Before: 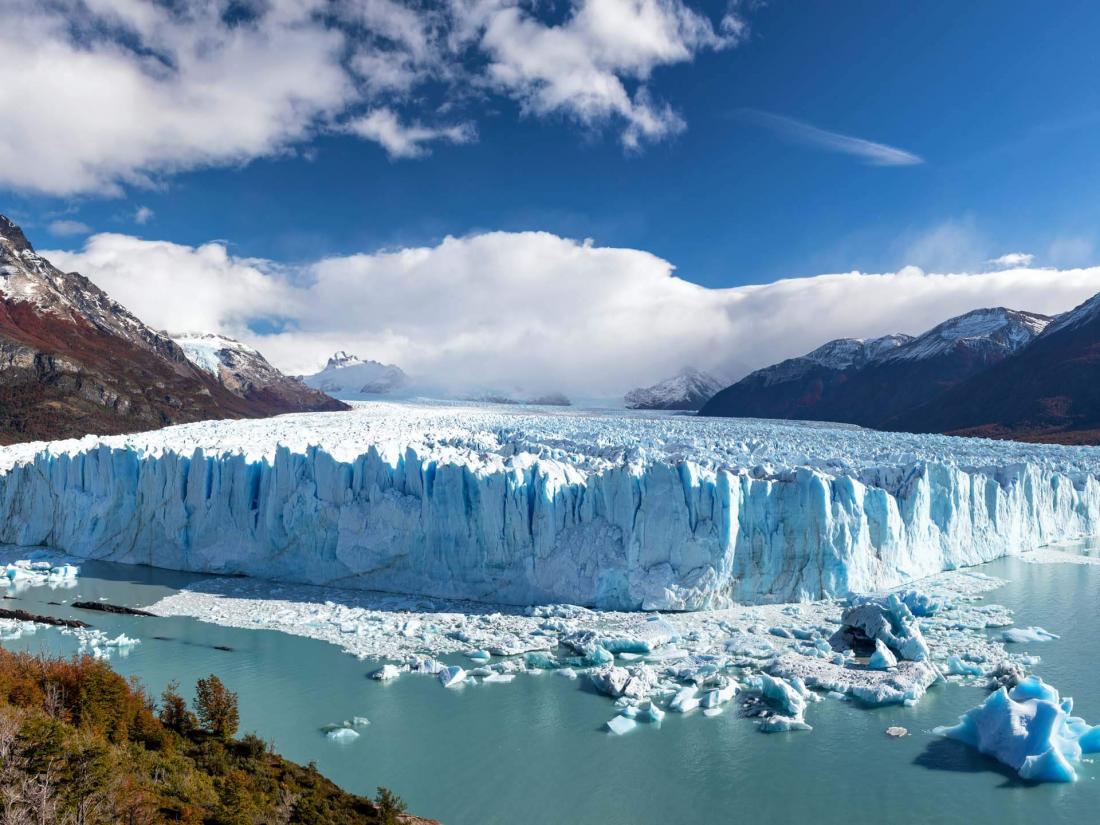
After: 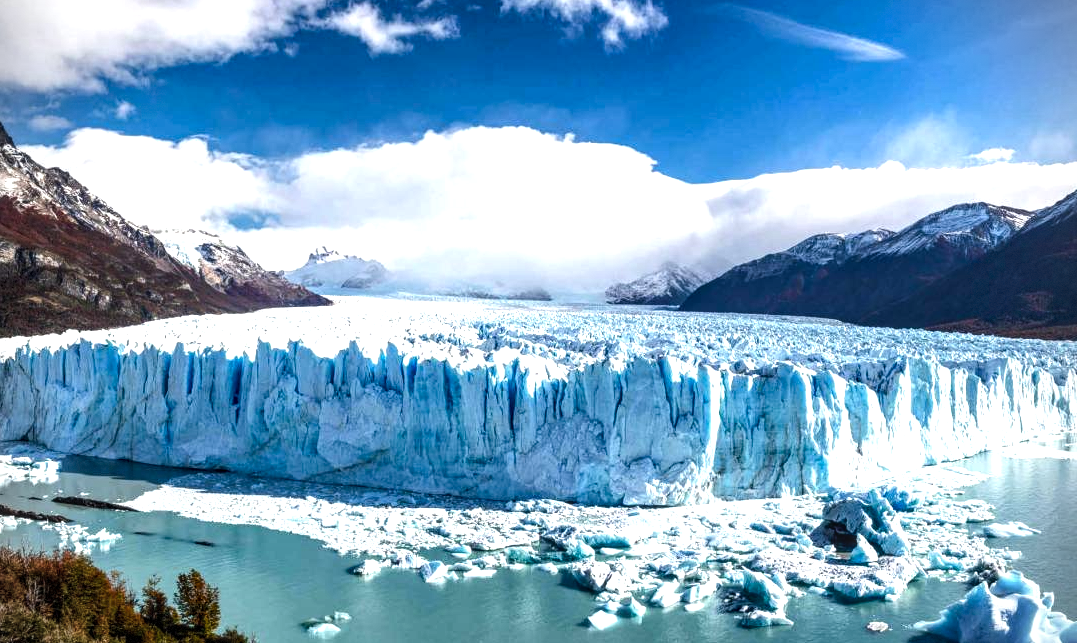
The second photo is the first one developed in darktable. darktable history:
crop and rotate: left 1.814%, top 12.818%, right 0.25%, bottom 9.225%
contrast brightness saturation: contrast -0.11
color balance rgb: perceptual saturation grading › global saturation 20%, perceptual saturation grading › highlights -25%, perceptual saturation grading › shadows 25%
vignetting: dithering 8-bit output, unbound false
local contrast: detail 144%
tone equalizer: -8 EV -1.08 EV, -7 EV -1.01 EV, -6 EV -0.867 EV, -5 EV -0.578 EV, -3 EV 0.578 EV, -2 EV 0.867 EV, -1 EV 1.01 EV, +0 EV 1.08 EV, edges refinement/feathering 500, mask exposure compensation -1.57 EV, preserve details no
